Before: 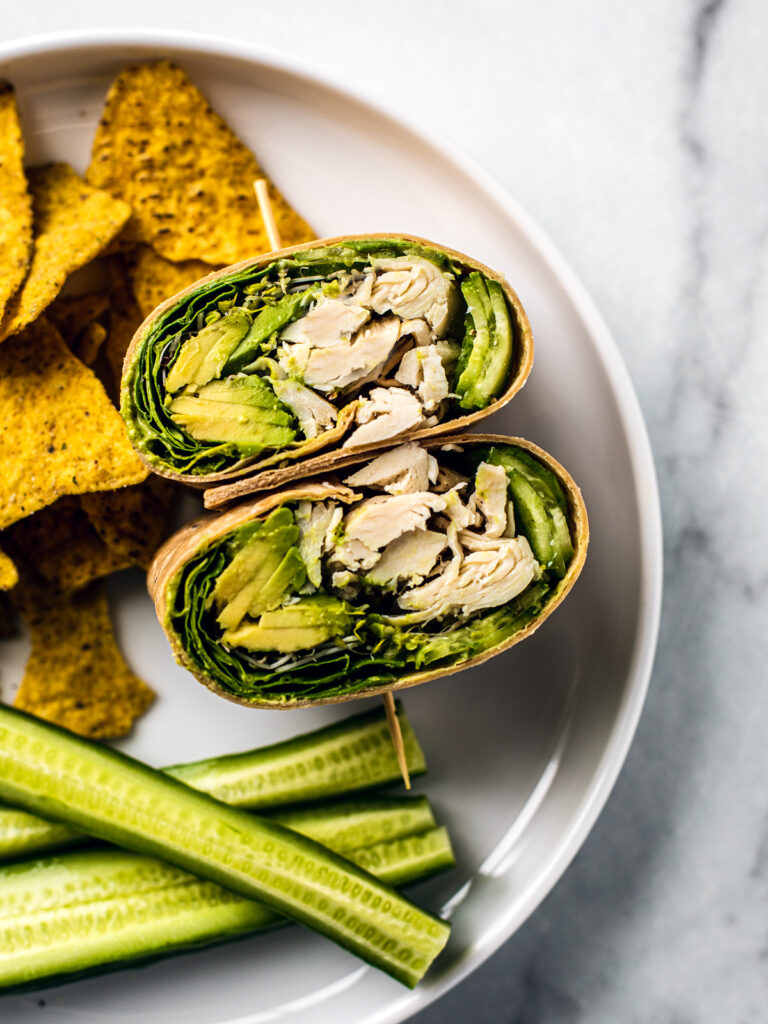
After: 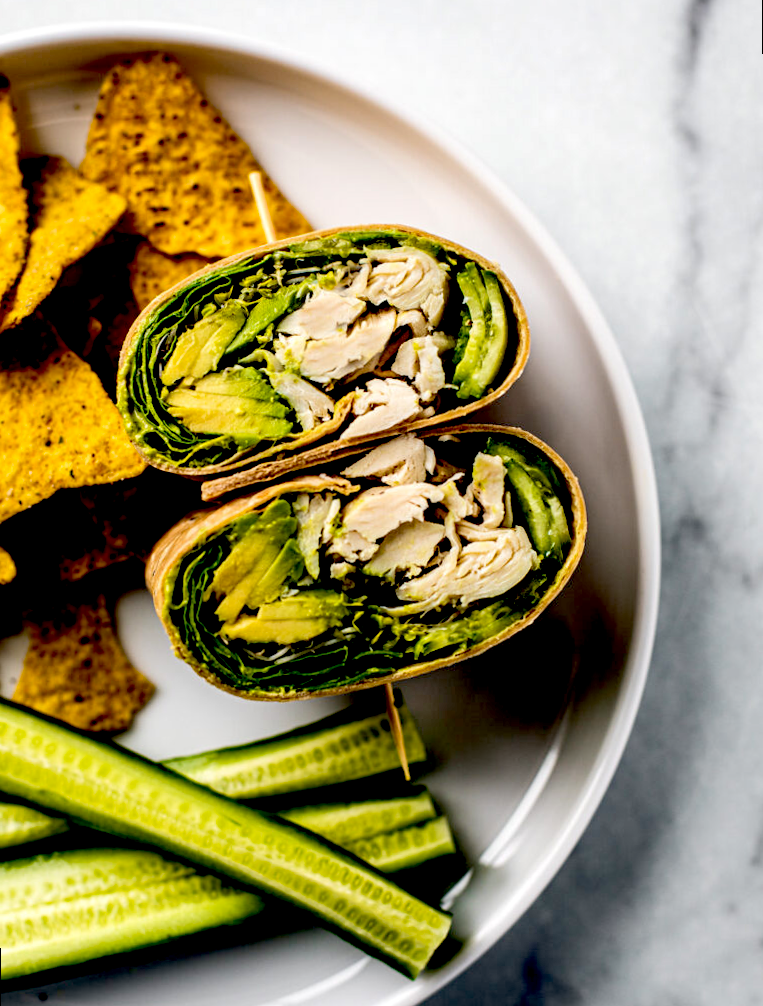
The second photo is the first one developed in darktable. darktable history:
rotate and perspective: rotation -0.45°, automatic cropping original format, crop left 0.008, crop right 0.992, crop top 0.012, crop bottom 0.988
exposure: black level correction 0.047, exposure 0.013 EV, compensate highlight preservation false
